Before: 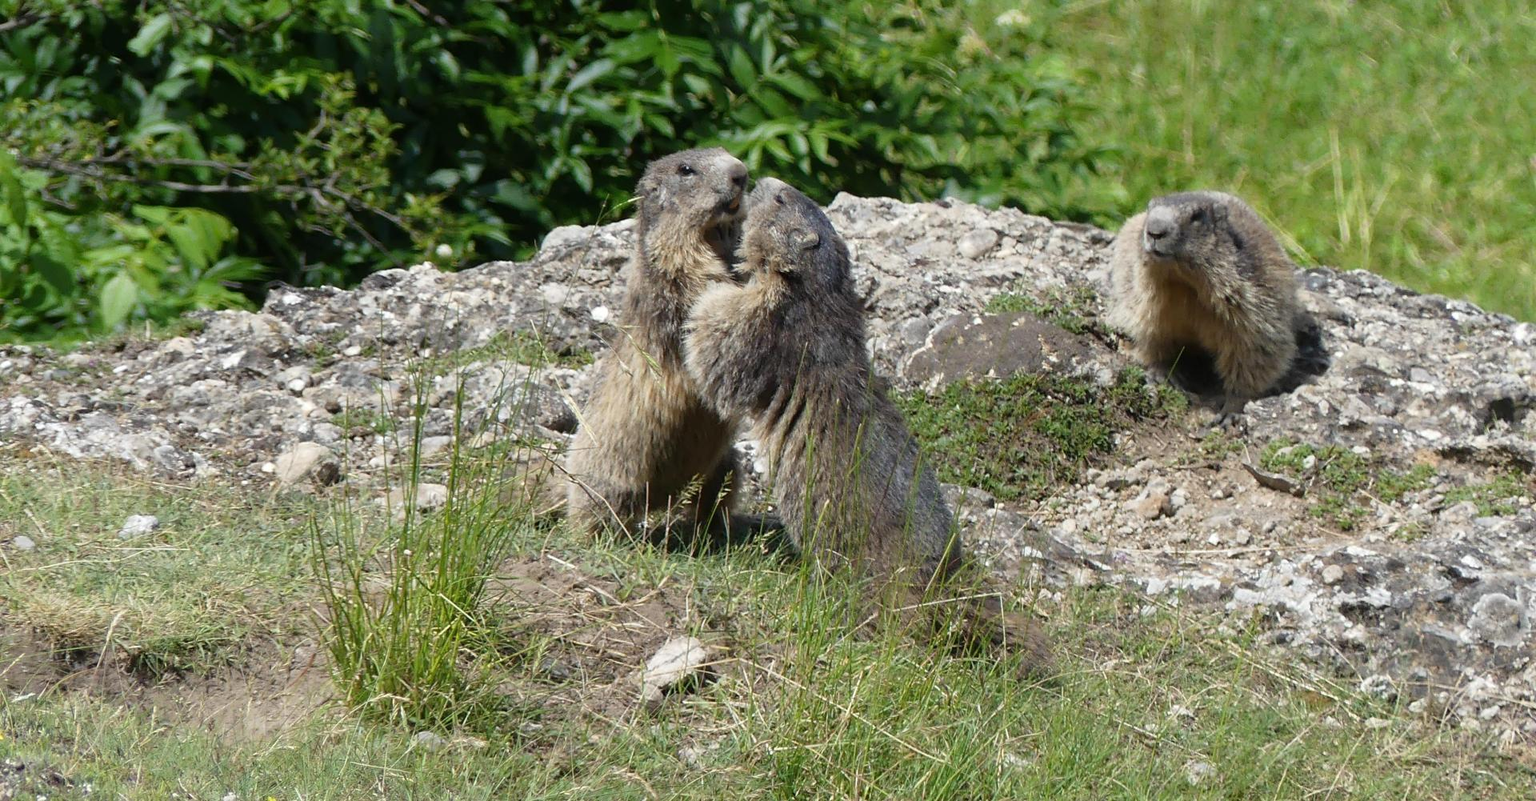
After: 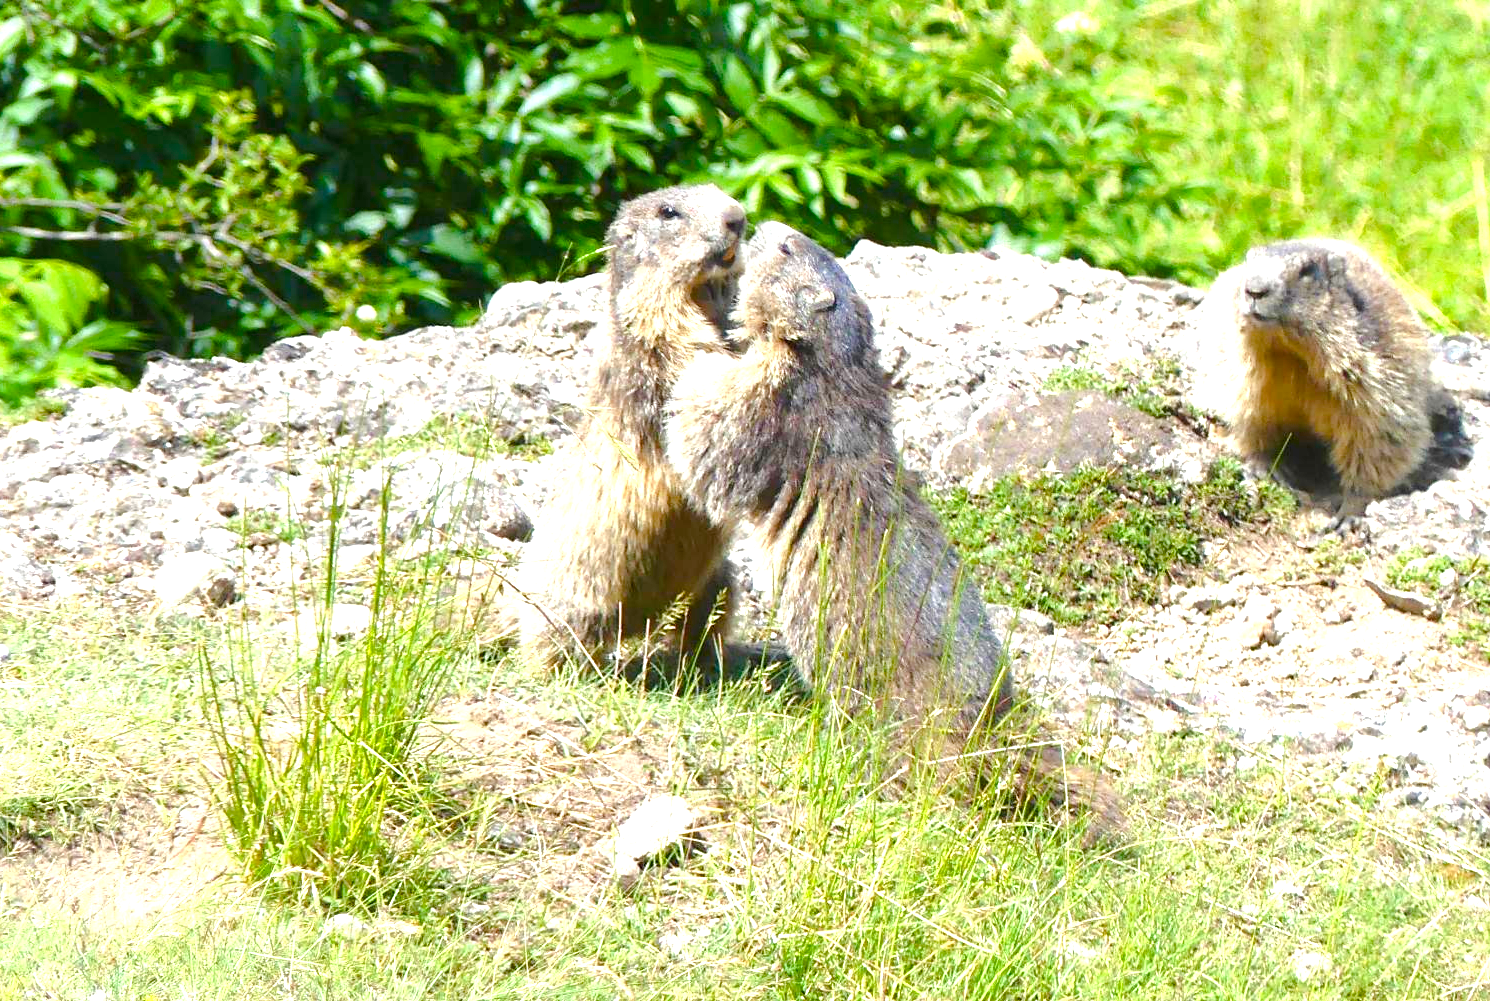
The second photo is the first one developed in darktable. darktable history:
exposure: black level correction 0, exposure 1.691 EV, compensate highlight preservation false
color balance rgb: shadows lift › luminance -20.187%, perceptual saturation grading › global saturation 35.17%, perceptual saturation grading › highlights -29.813%, perceptual saturation grading › shadows 34.922%, perceptual brilliance grading › mid-tones 10.023%, perceptual brilliance grading › shadows 15.34%, global vibrance 20%
shadows and highlights: shadows 25.36, highlights -25.24
crop: left 9.856%, right 12.513%
